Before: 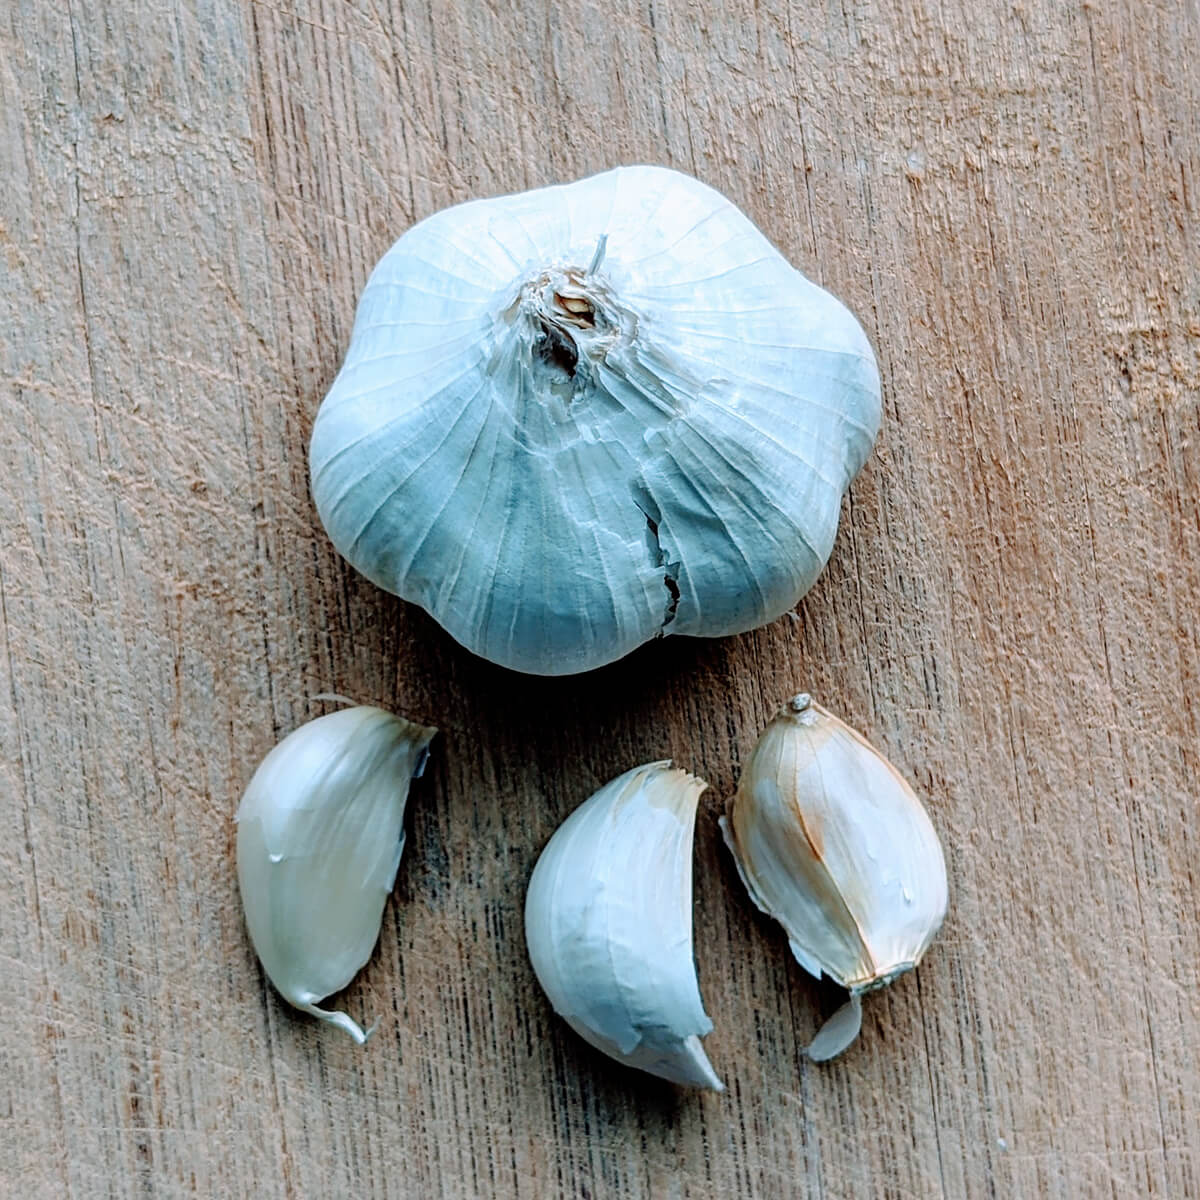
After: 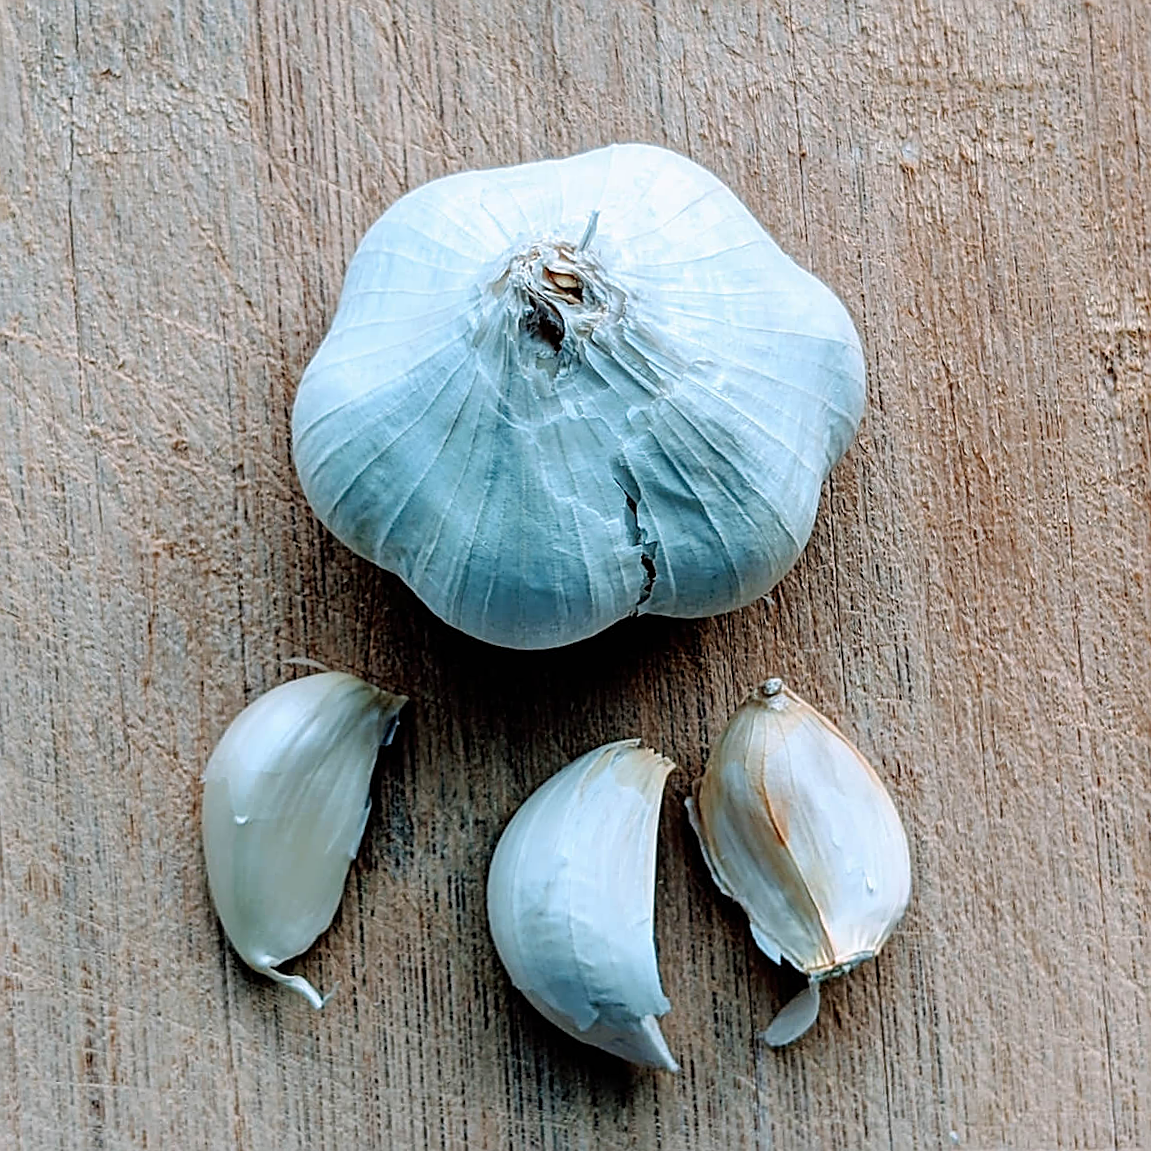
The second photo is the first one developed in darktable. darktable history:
sharpen: on, module defaults
crop and rotate: angle -2.48°
